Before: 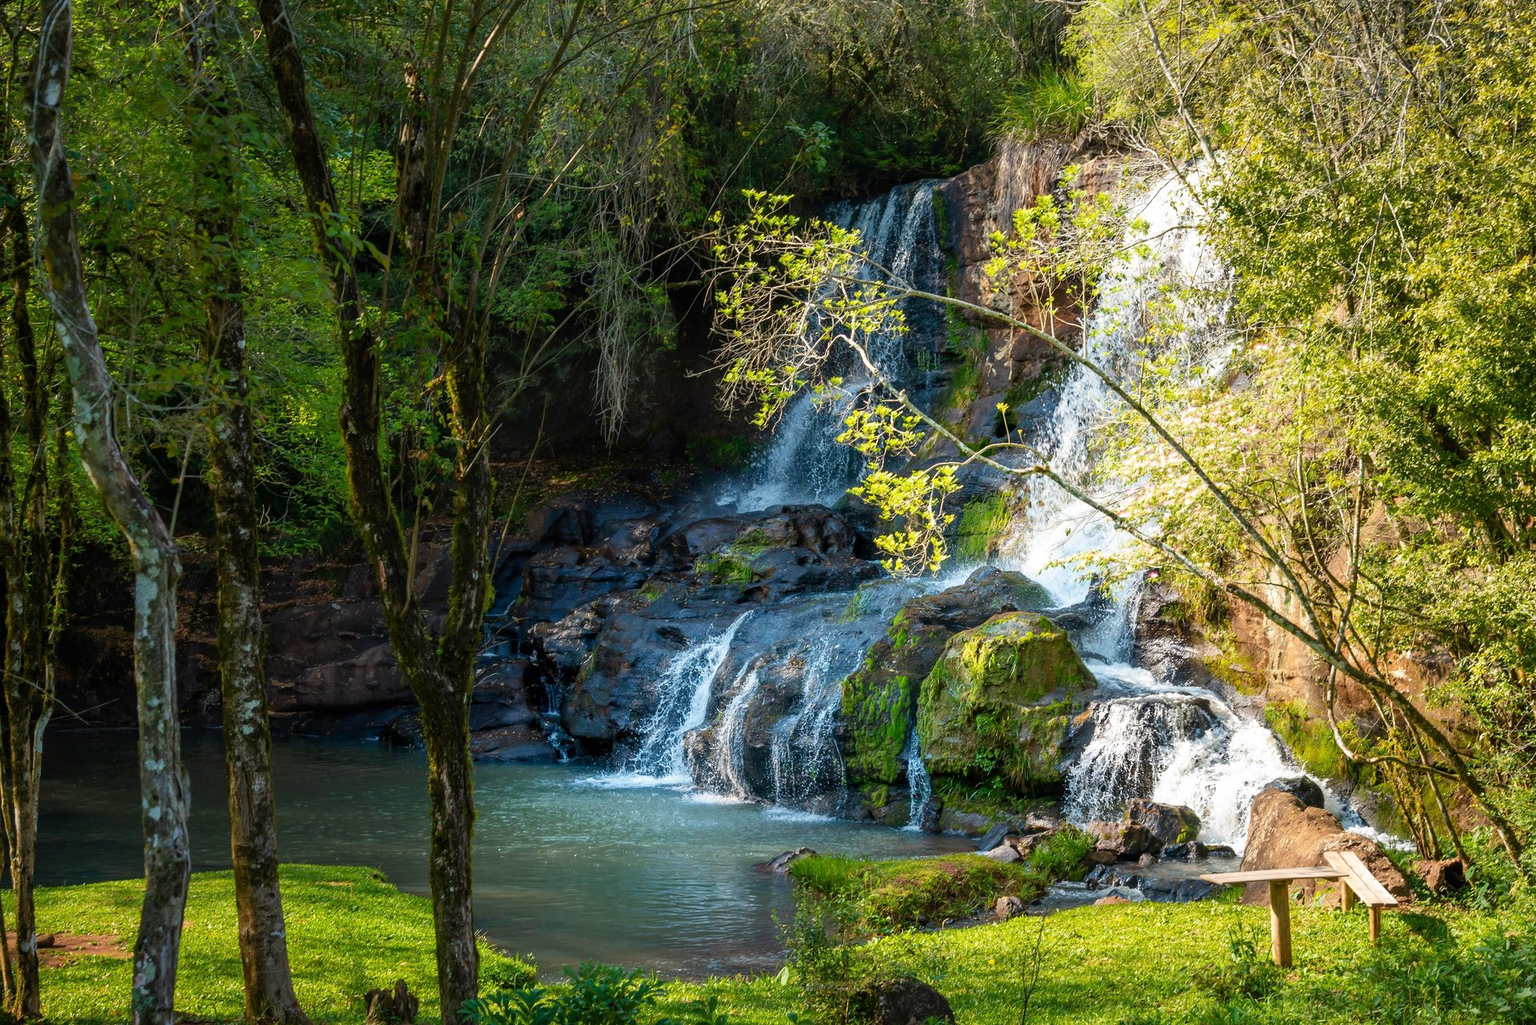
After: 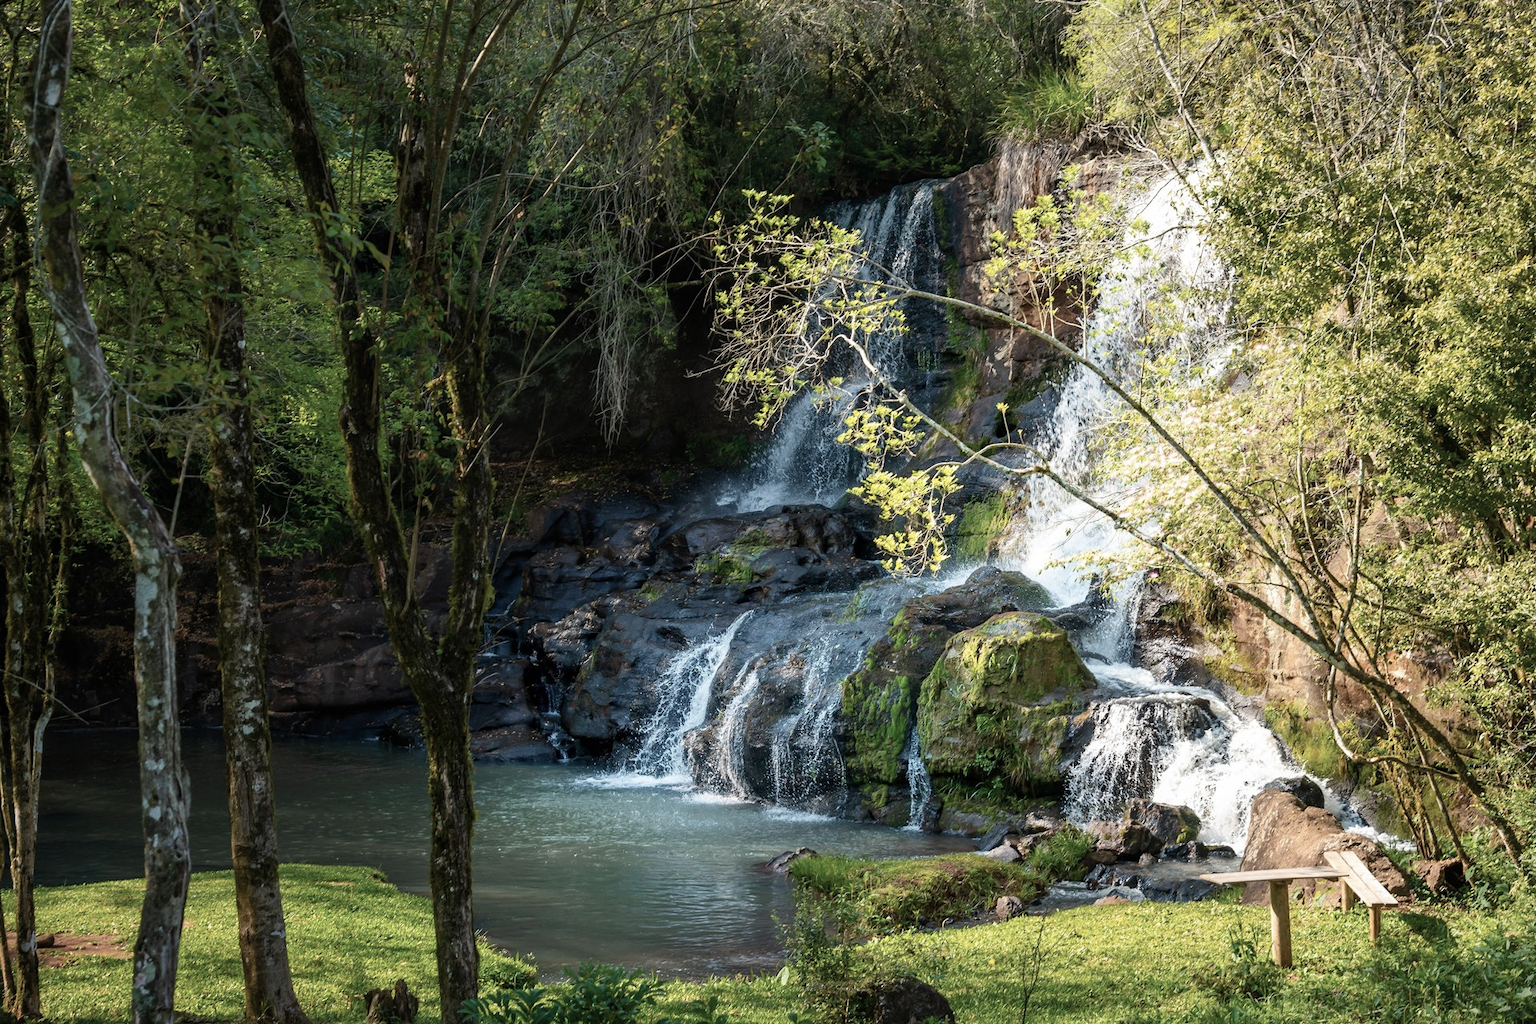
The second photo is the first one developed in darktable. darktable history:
contrast brightness saturation: contrast 0.098, saturation -0.36
